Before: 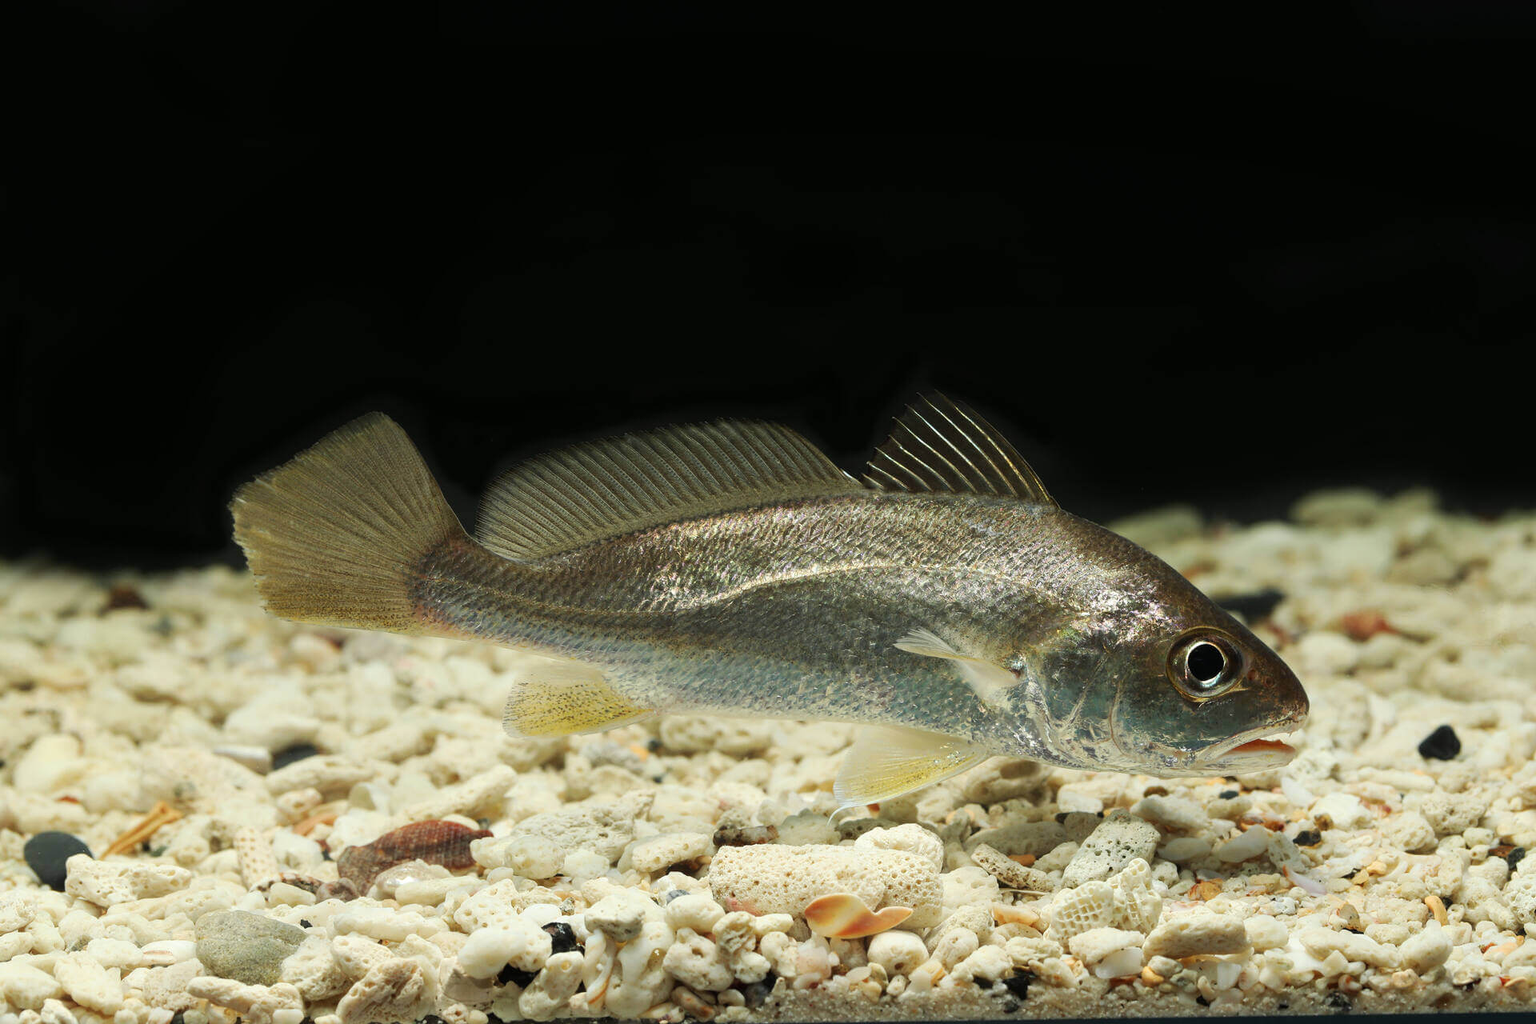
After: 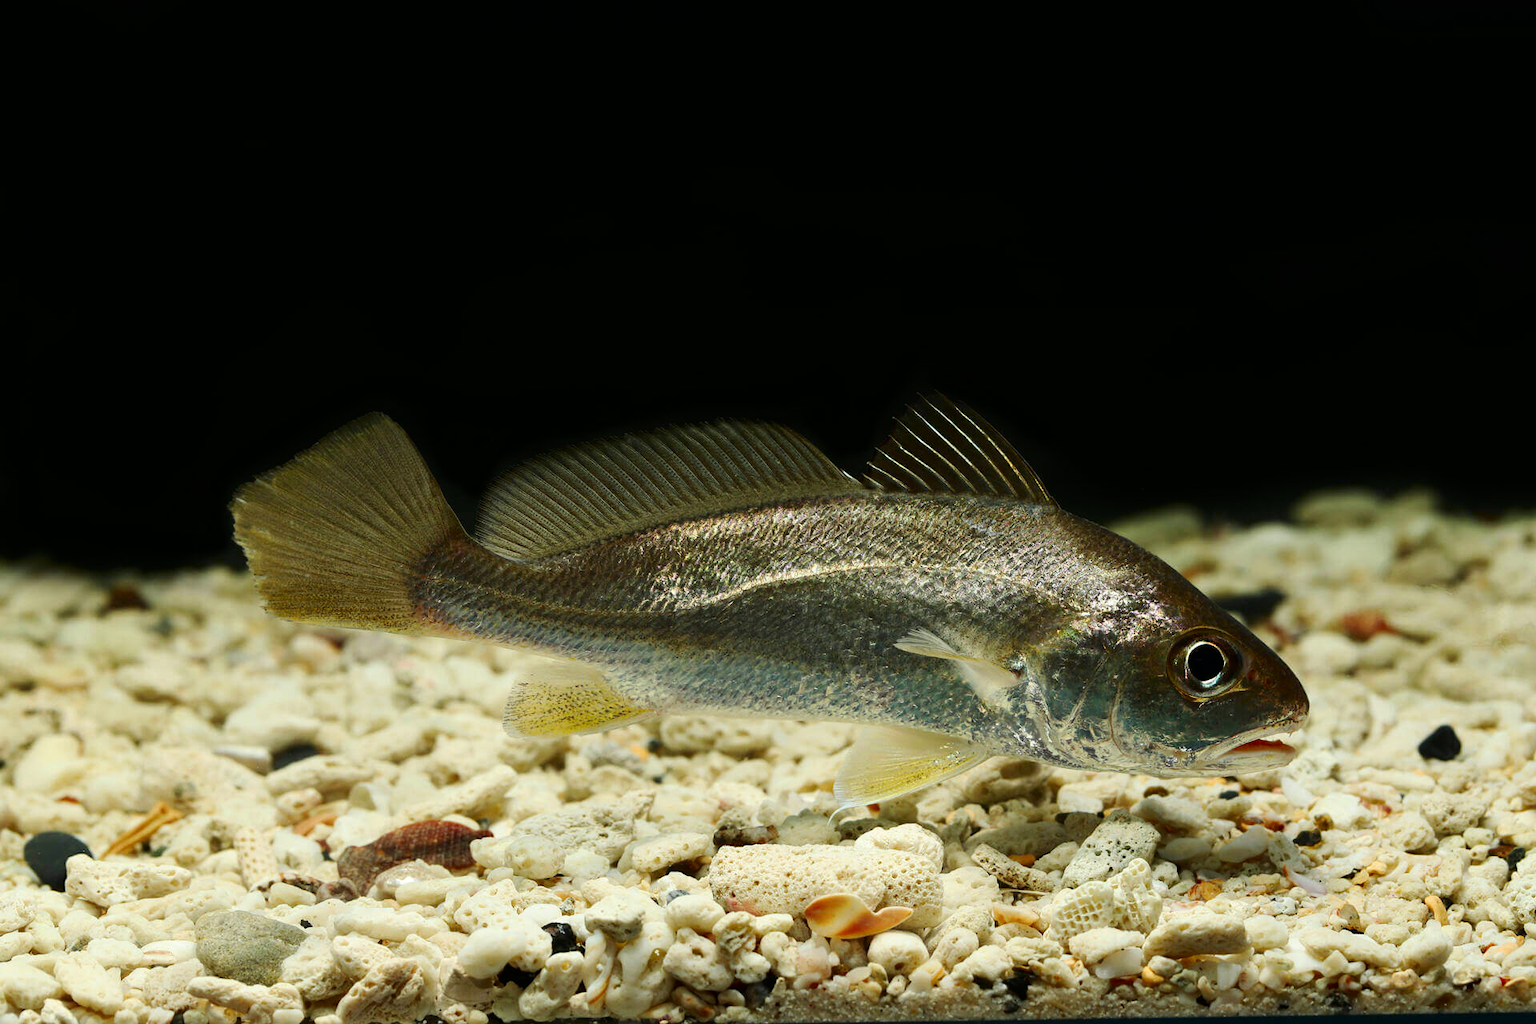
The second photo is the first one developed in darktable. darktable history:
contrast brightness saturation: contrast 0.12, brightness -0.119, saturation 0.2
